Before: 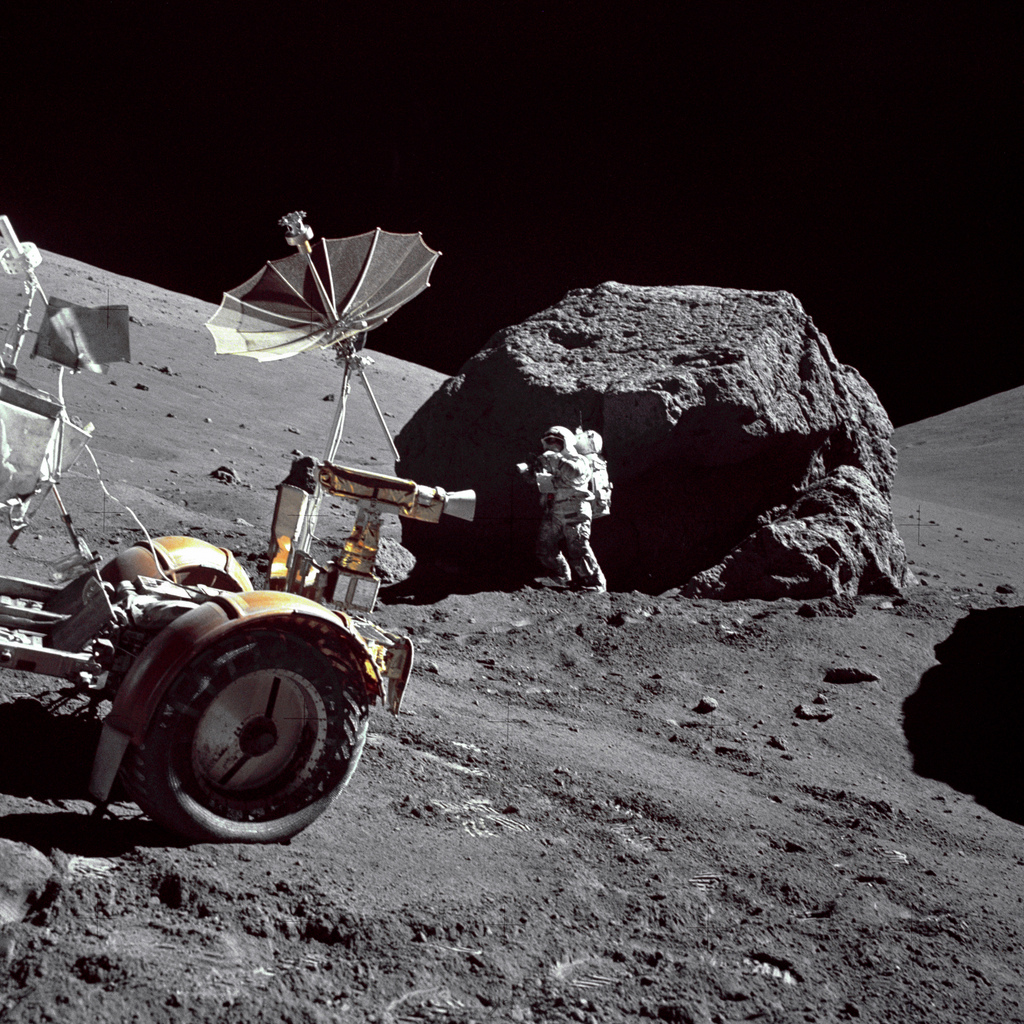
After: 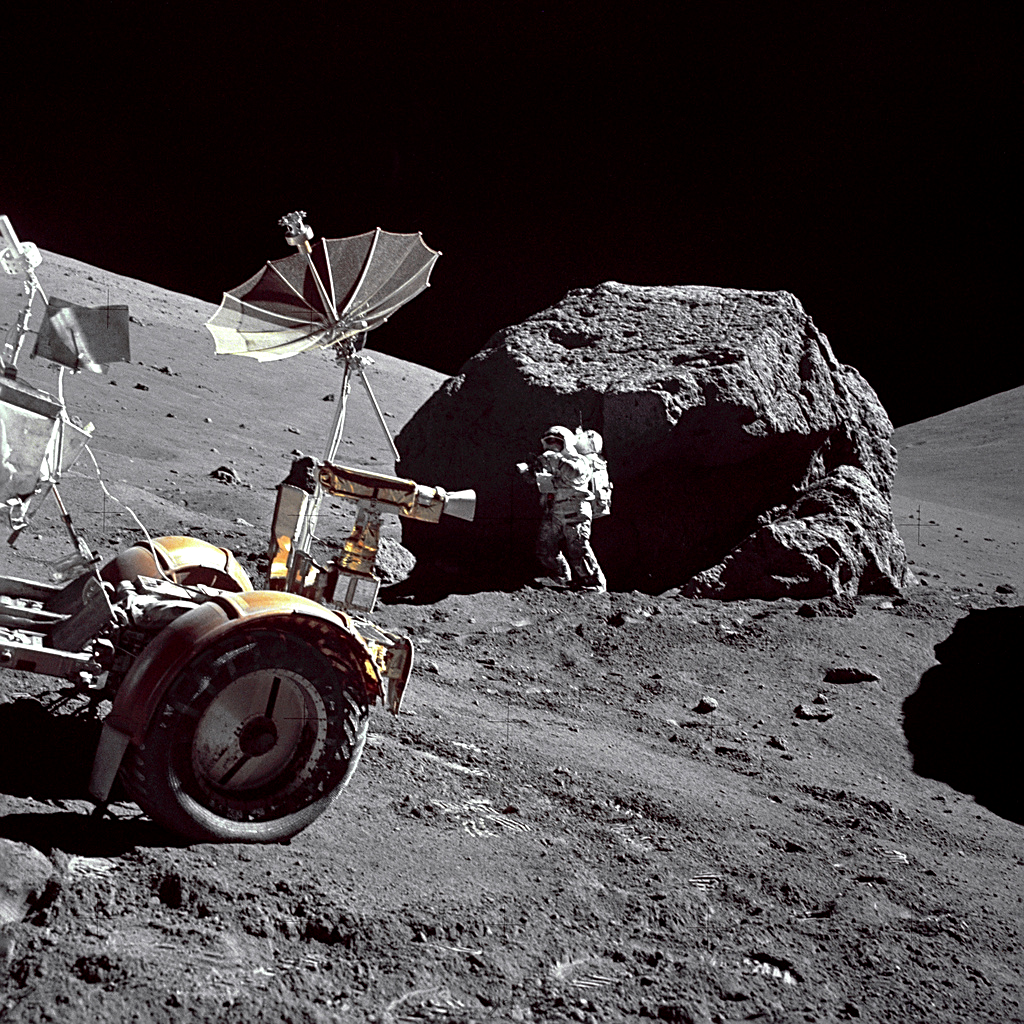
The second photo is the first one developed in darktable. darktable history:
sharpen: on, module defaults
exposure: black level correction 0.001, exposure 0.136 EV, compensate exposure bias true, compensate highlight preservation false
